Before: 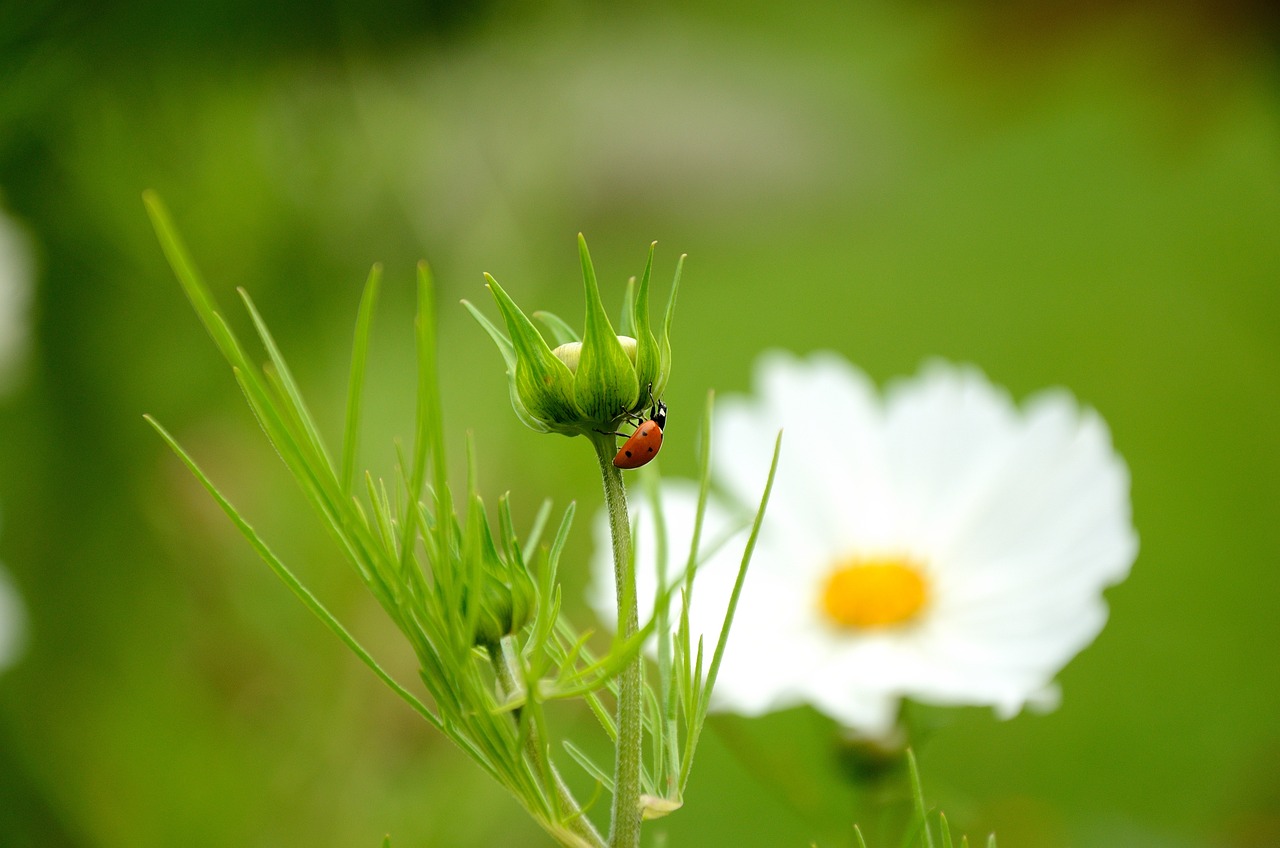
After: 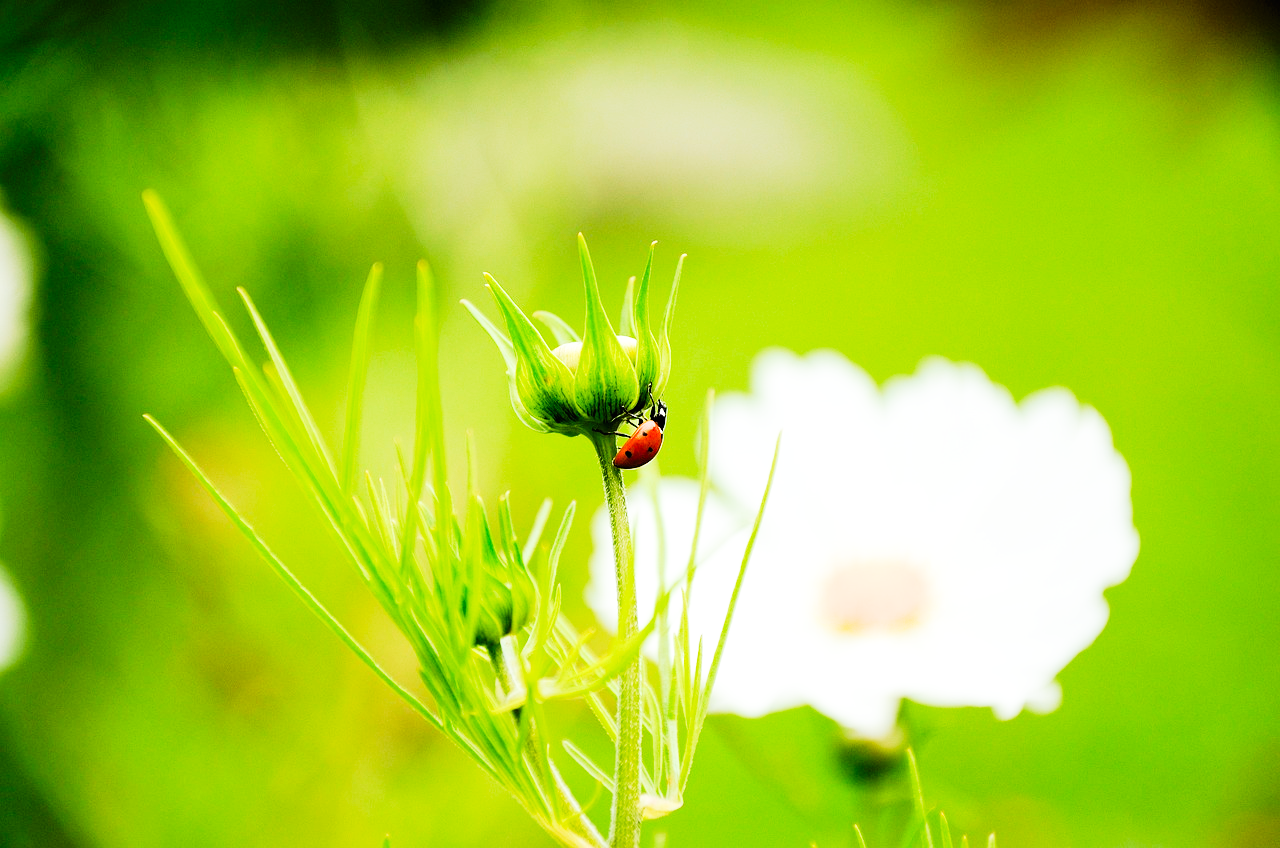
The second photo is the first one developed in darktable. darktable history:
exposure: exposure 1 EV, compensate highlight preservation false
filmic rgb: black relative exposure -5 EV, white relative exposure 3.5 EV, hardness 3.19, contrast 1.2, highlights saturation mix -50%
tone curve: curves: ch0 [(0, 0) (0.003, 0.008) (0.011, 0.008) (0.025, 0.011) (0.044, 0.017) (0.069, 0.029) (0.1, 0.045) (0.136, 0.067) (0.177, 0.103) (0.224, 0.151) (0.277, 0.21) (0.335, 0.285) (0.399, 0.37) (0.468, 0.462) (0.543, 0.568) (0.623, 0.679) (0.709, 0.79) (0.801, 0.876) (0.898, 0.936) (1, 1)], preserve colors none
